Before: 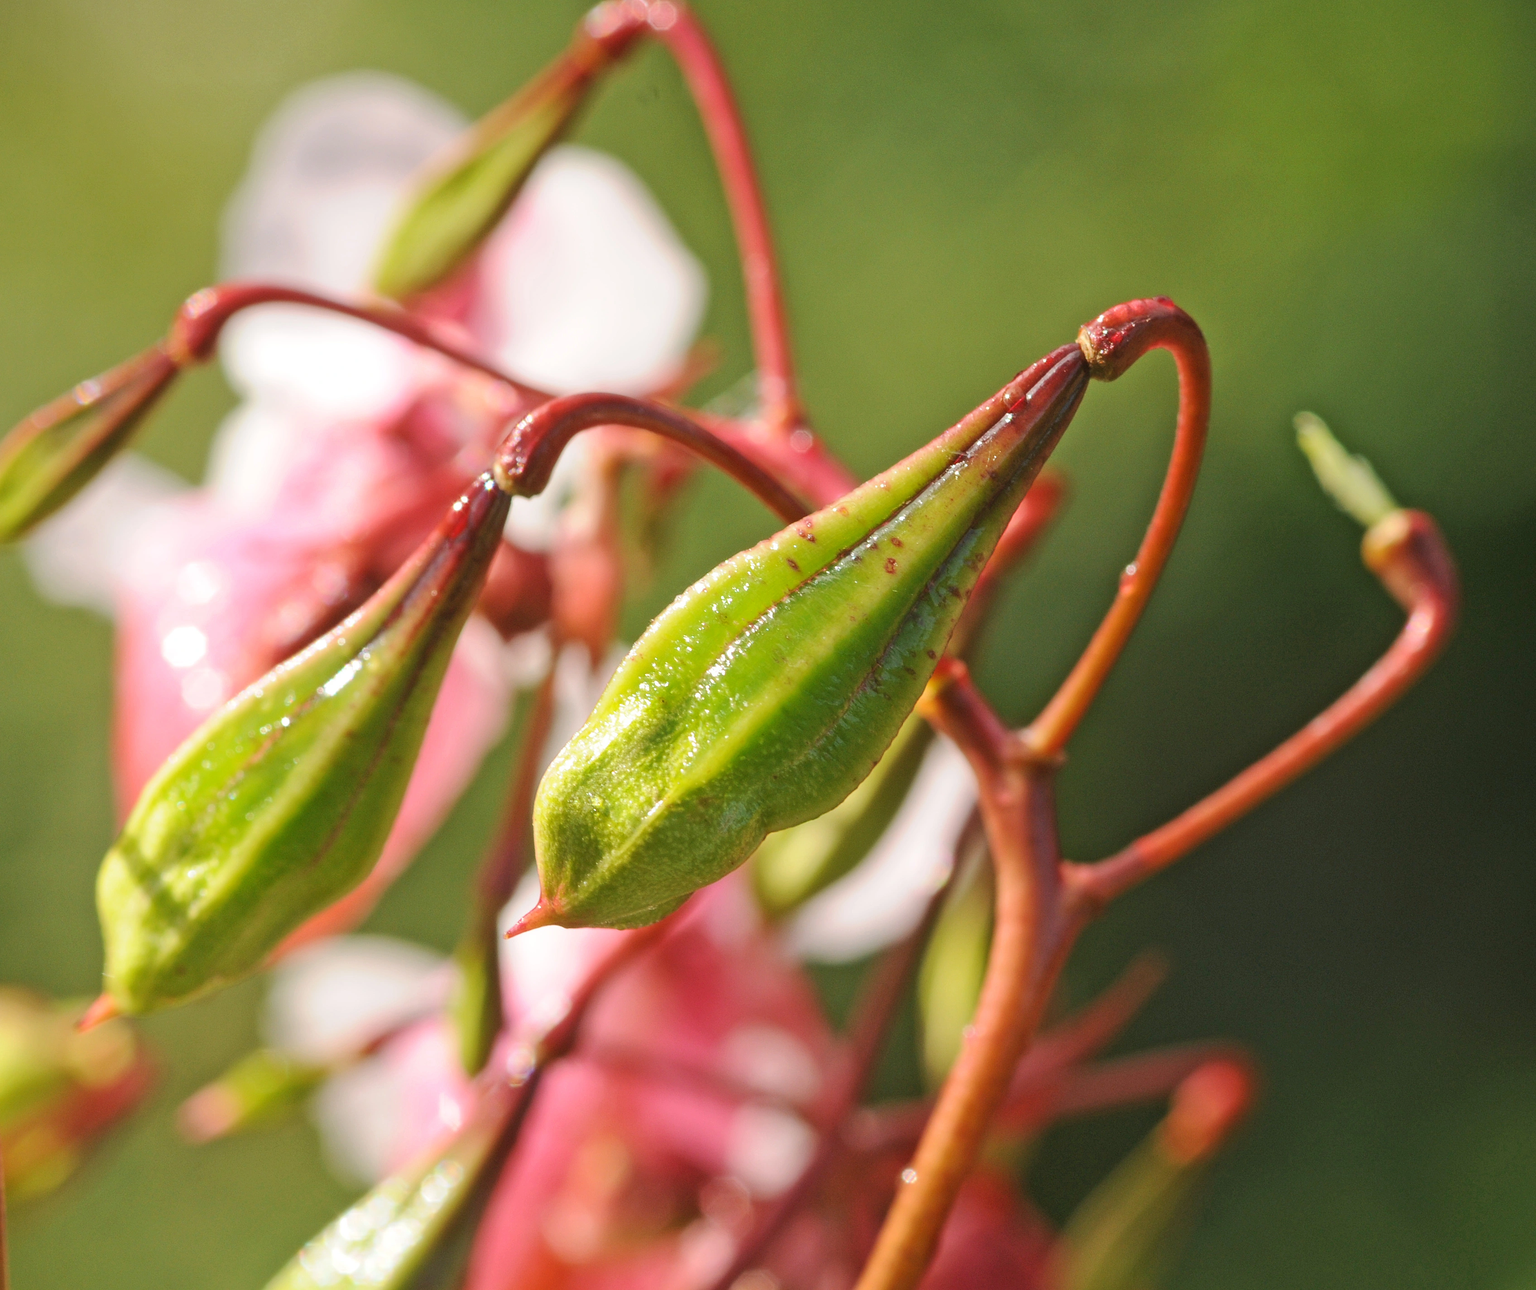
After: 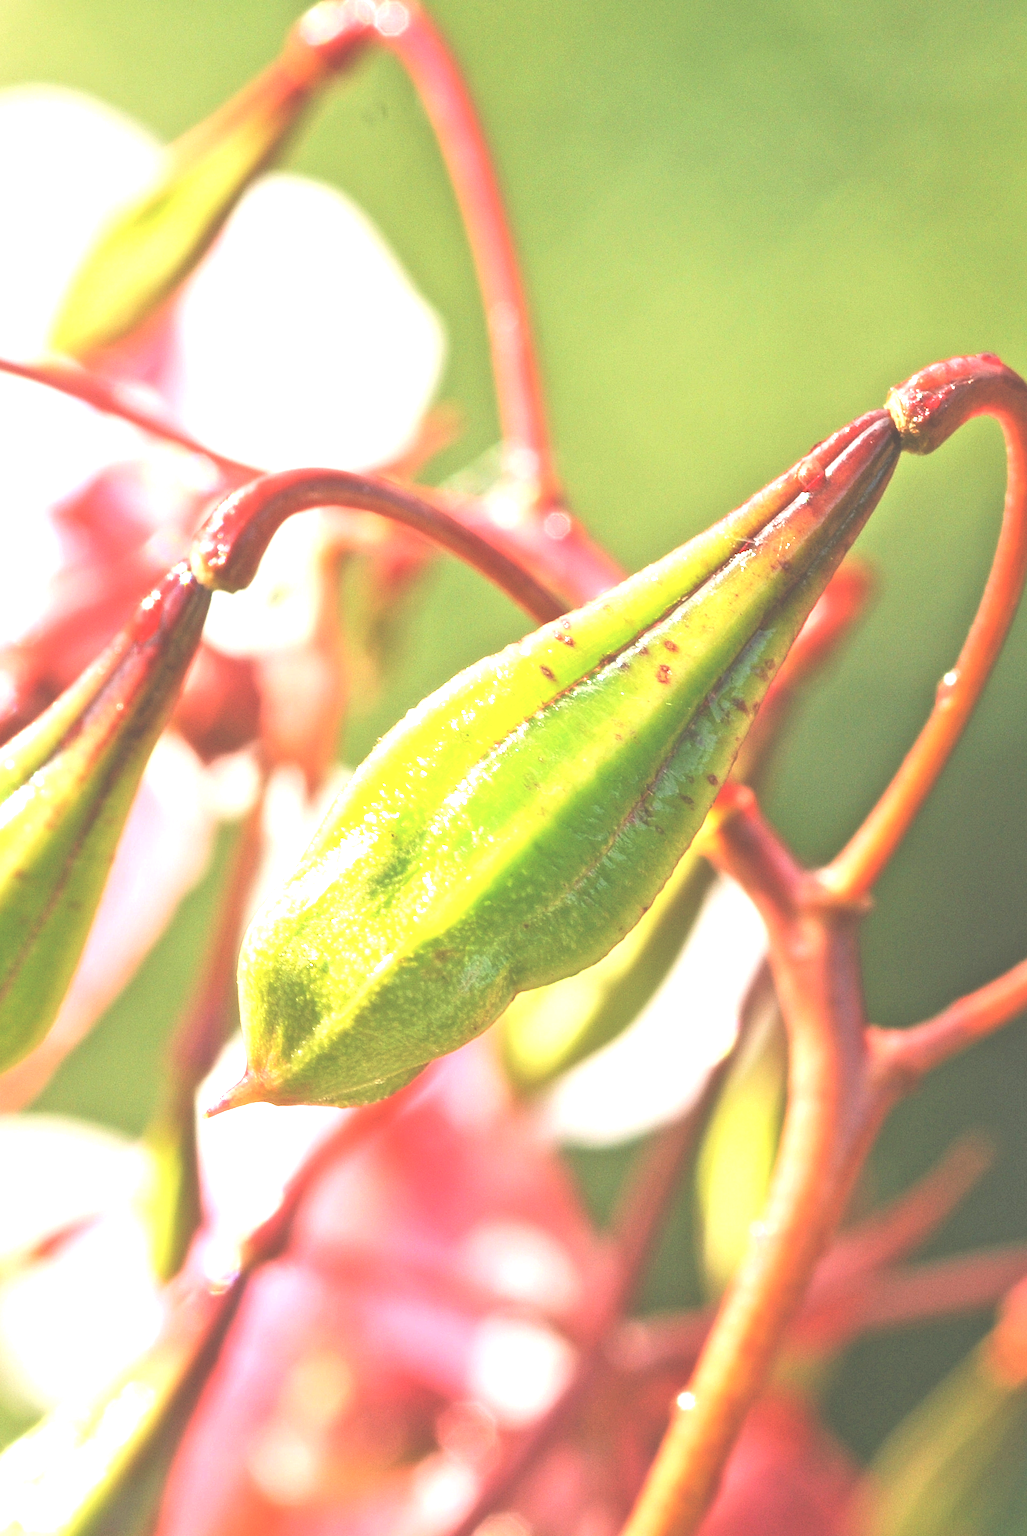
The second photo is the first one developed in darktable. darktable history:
crop: left 21.742%, right 22.1%, bottom 0.004%
exposure: black level correction -0.023, exposure 1.398 EV, compensate highlight preservation false
